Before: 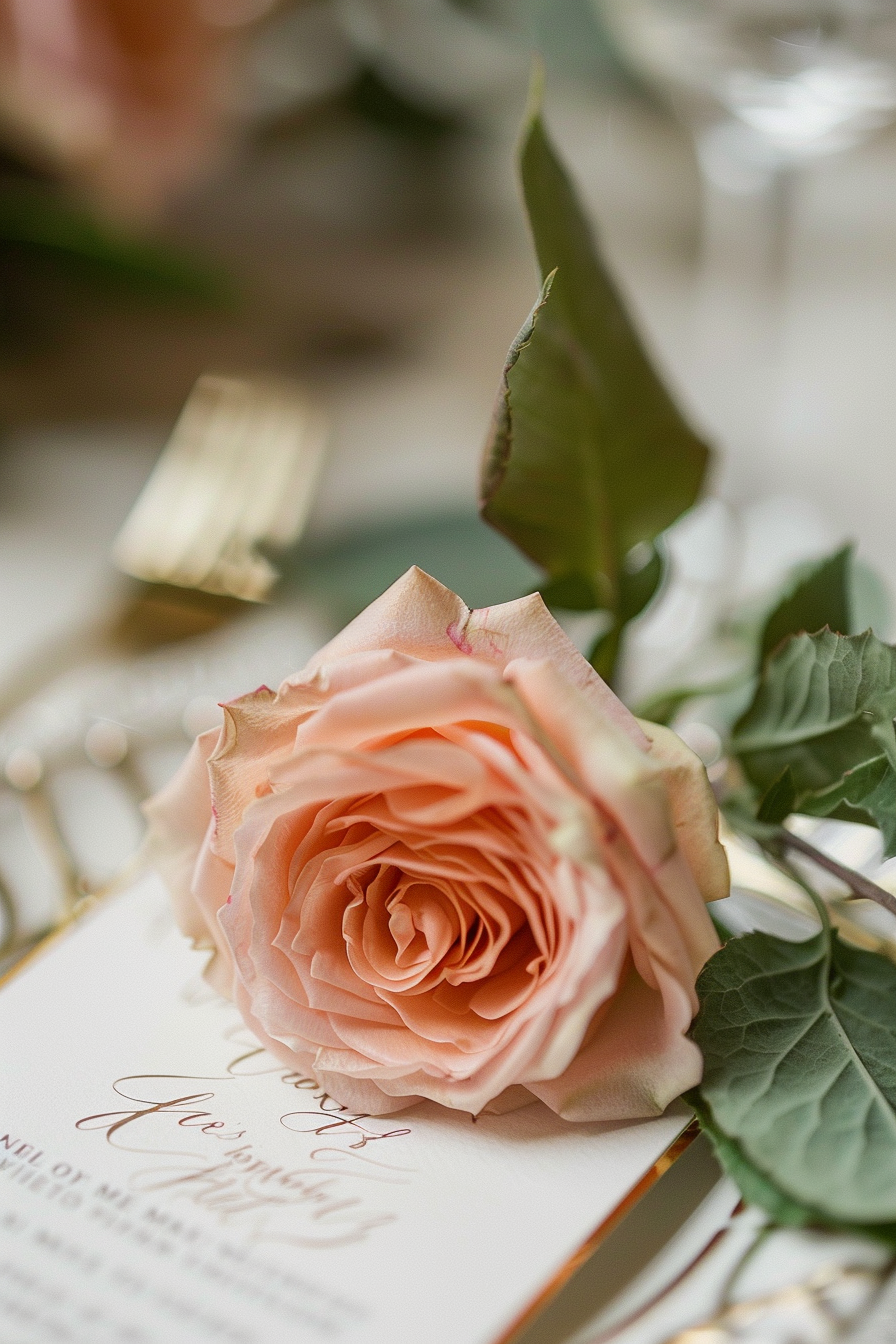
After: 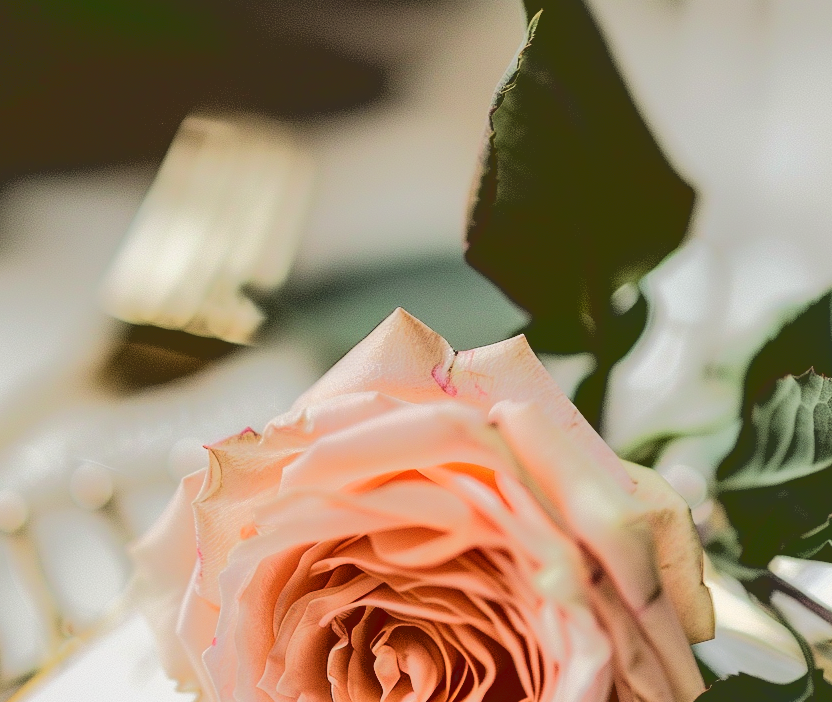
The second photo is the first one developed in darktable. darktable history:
crop: left 1.744%, top 19.225%, right 5.069%, bottom 28.357%
base curve: curves: ch0 [(0.065, 0.026) (0.236, 0.358) (0.53, 0.546) (0.777, 0.841) (0.924, 0.992)], preserve colors average RGB
